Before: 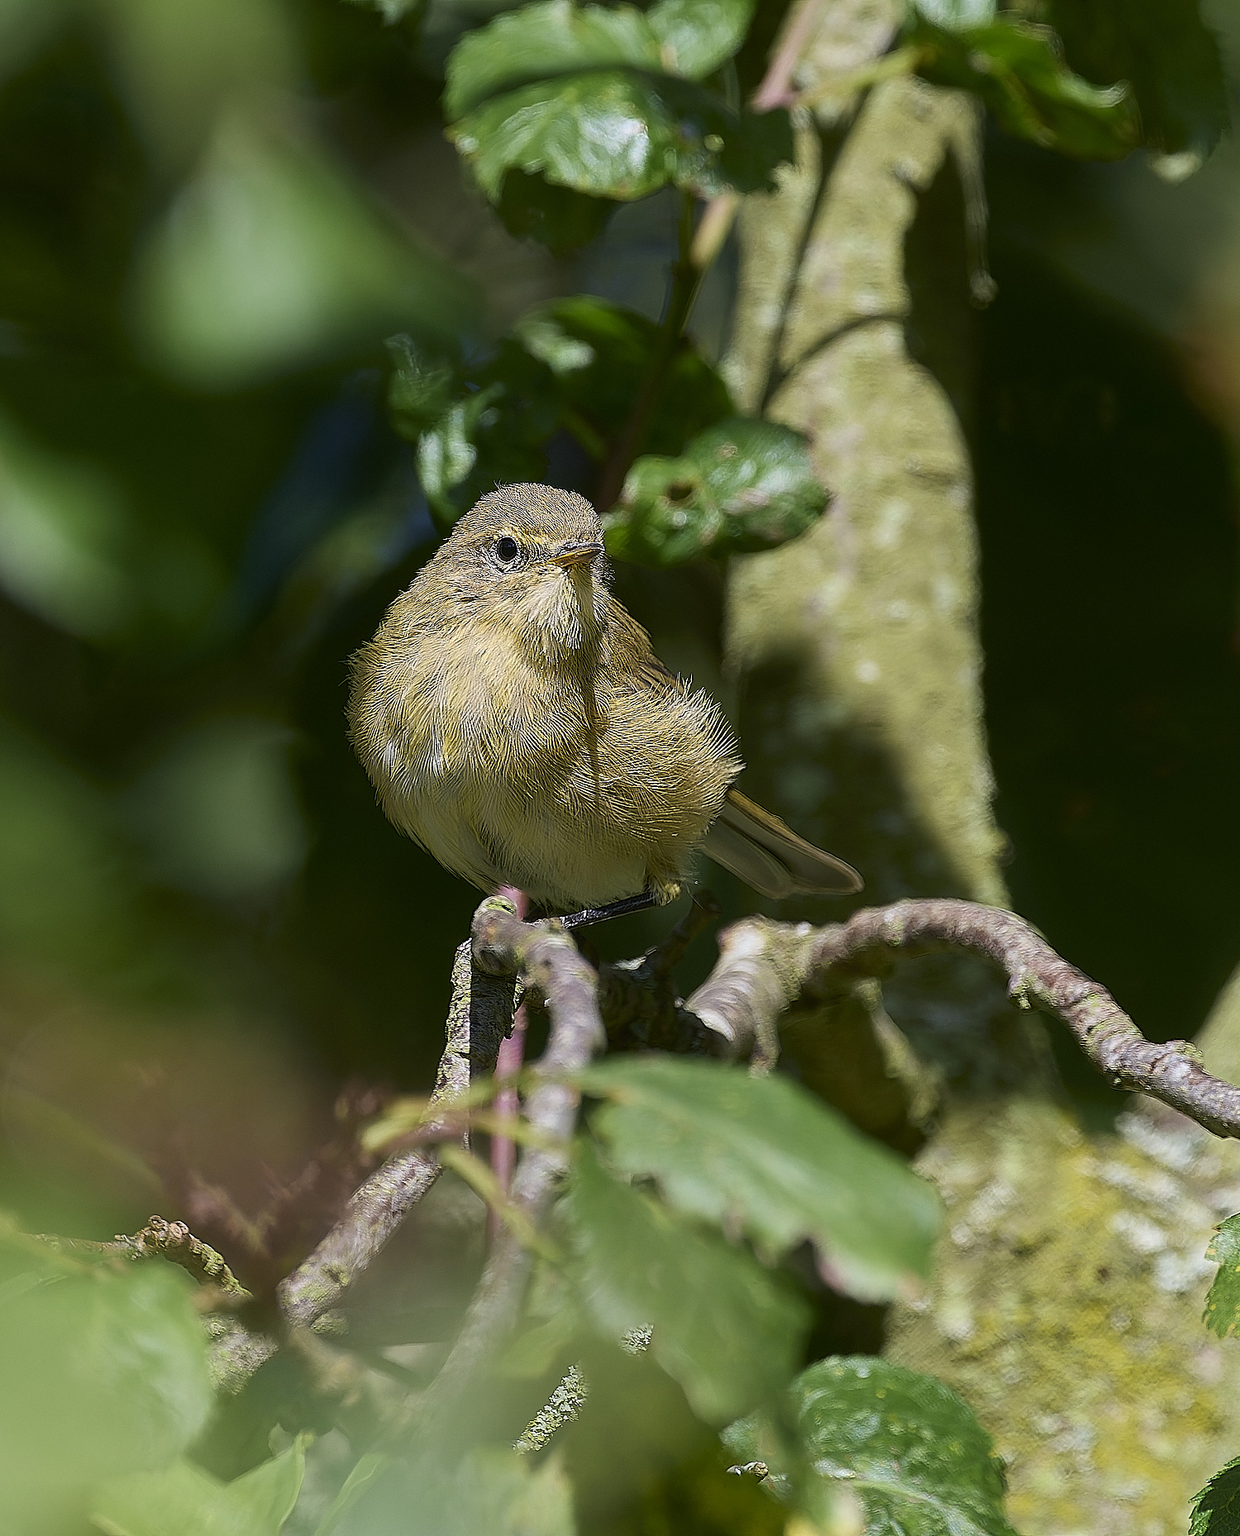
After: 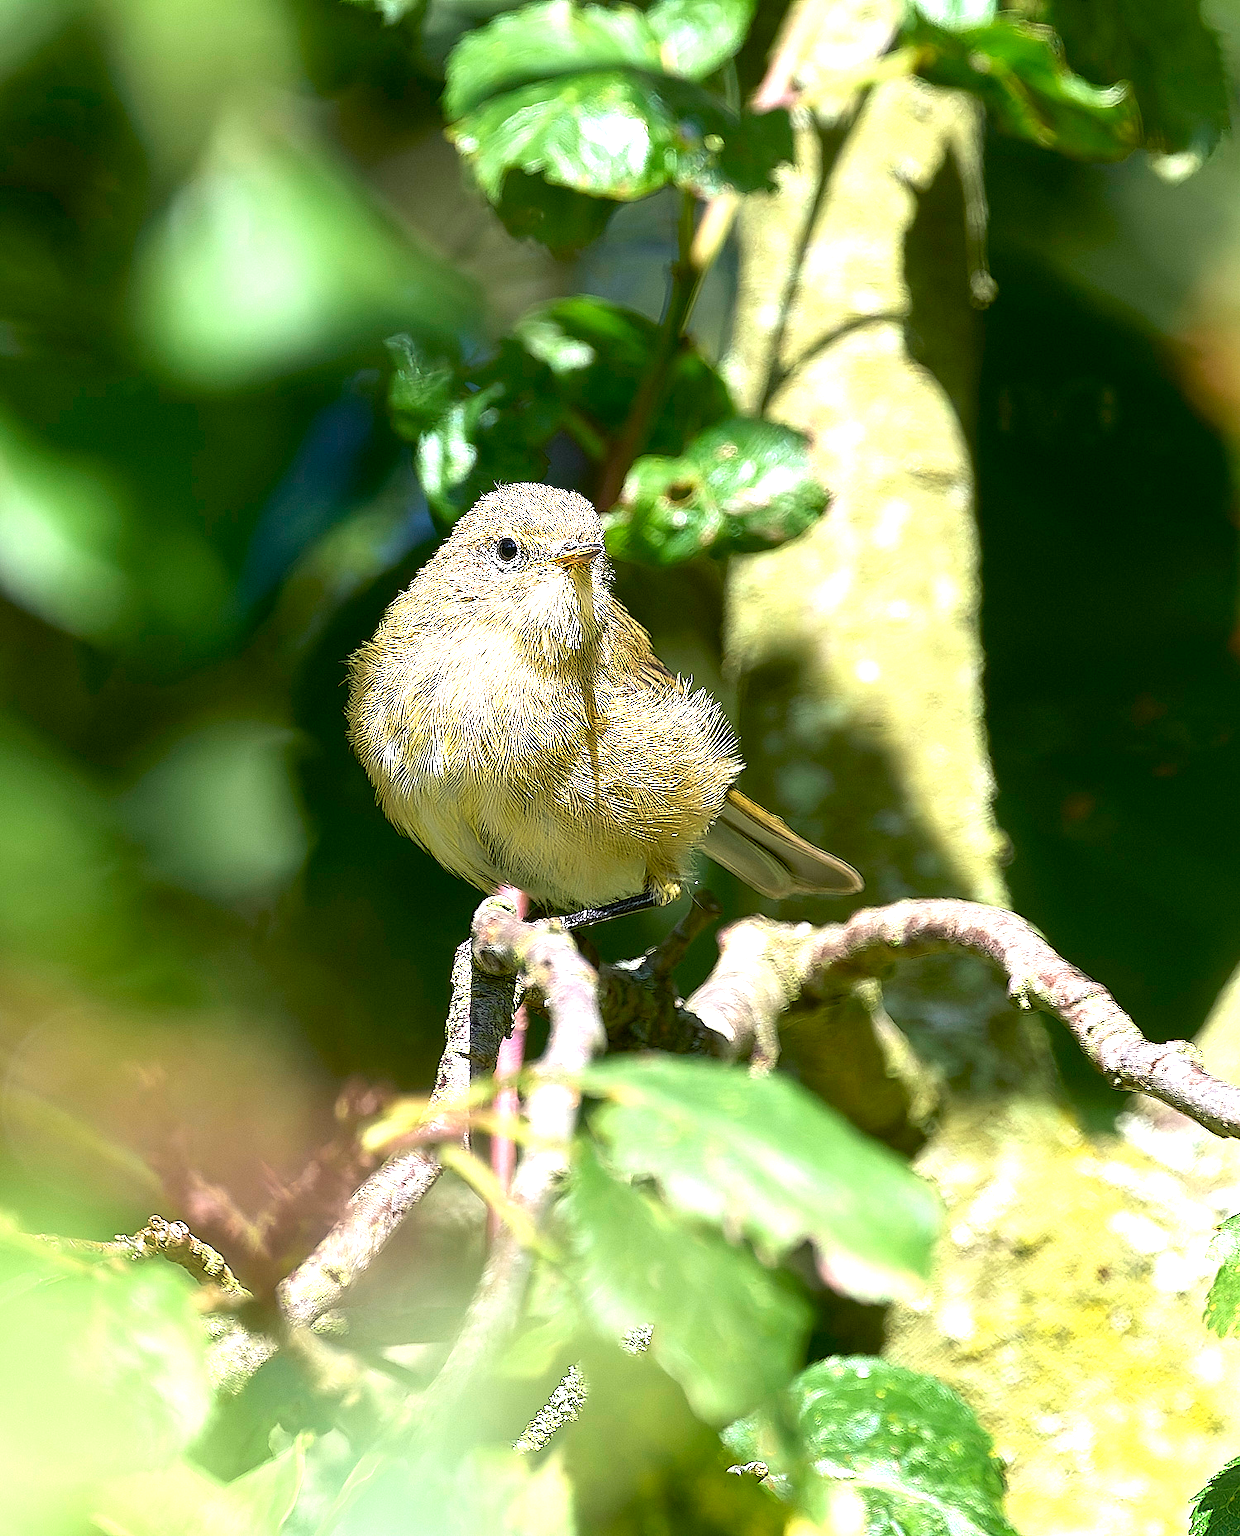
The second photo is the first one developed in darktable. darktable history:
exposure: black level correction 0.001, exposure 1.714 EV, compensate highlight preservation false
